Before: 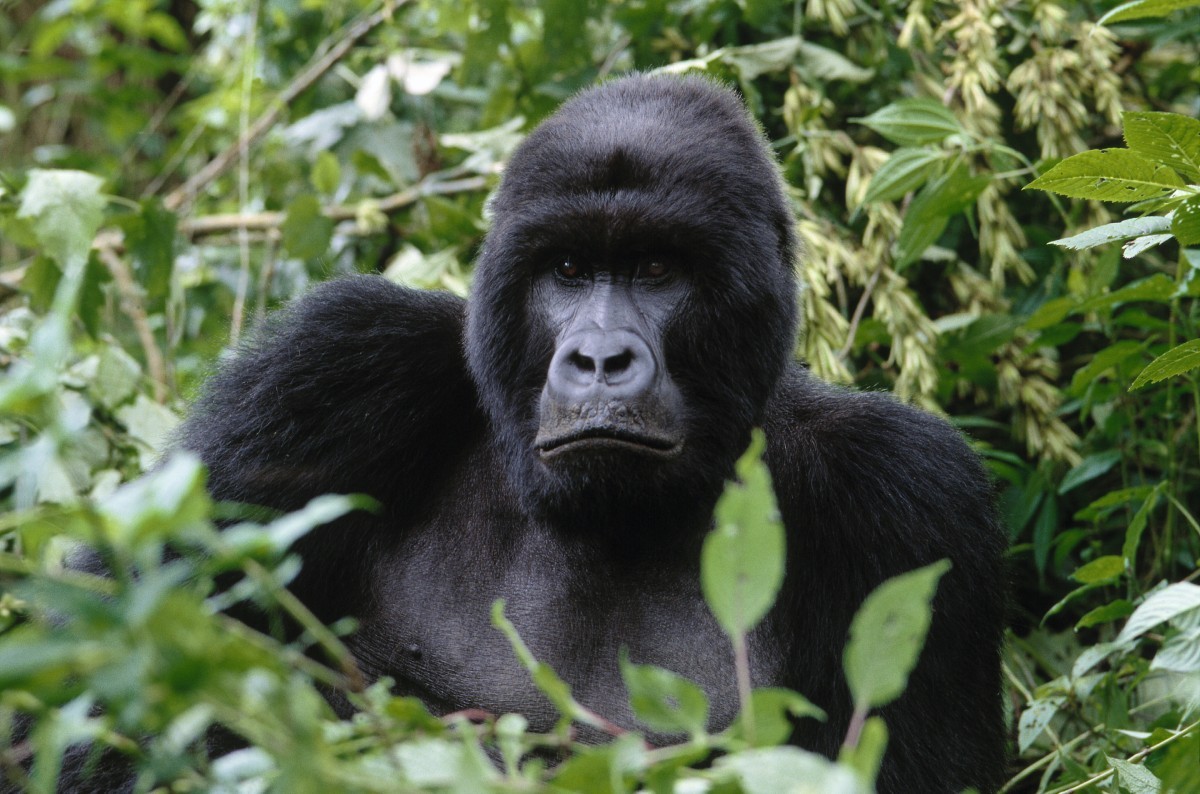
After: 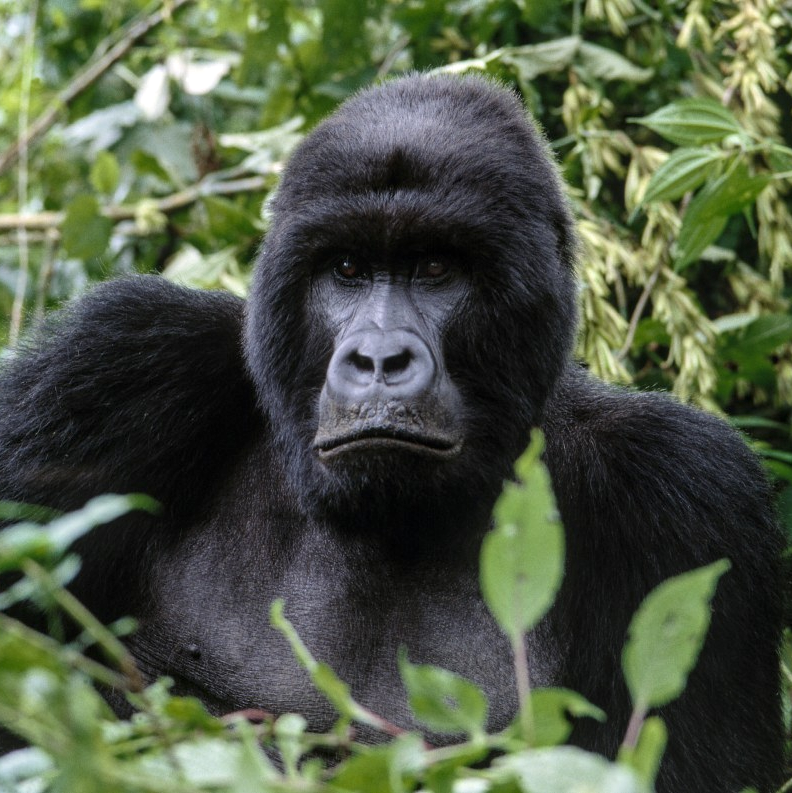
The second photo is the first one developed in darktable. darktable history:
crop and rotate: left 18.442%, right 15.508%
local contrast: on, module defaults
